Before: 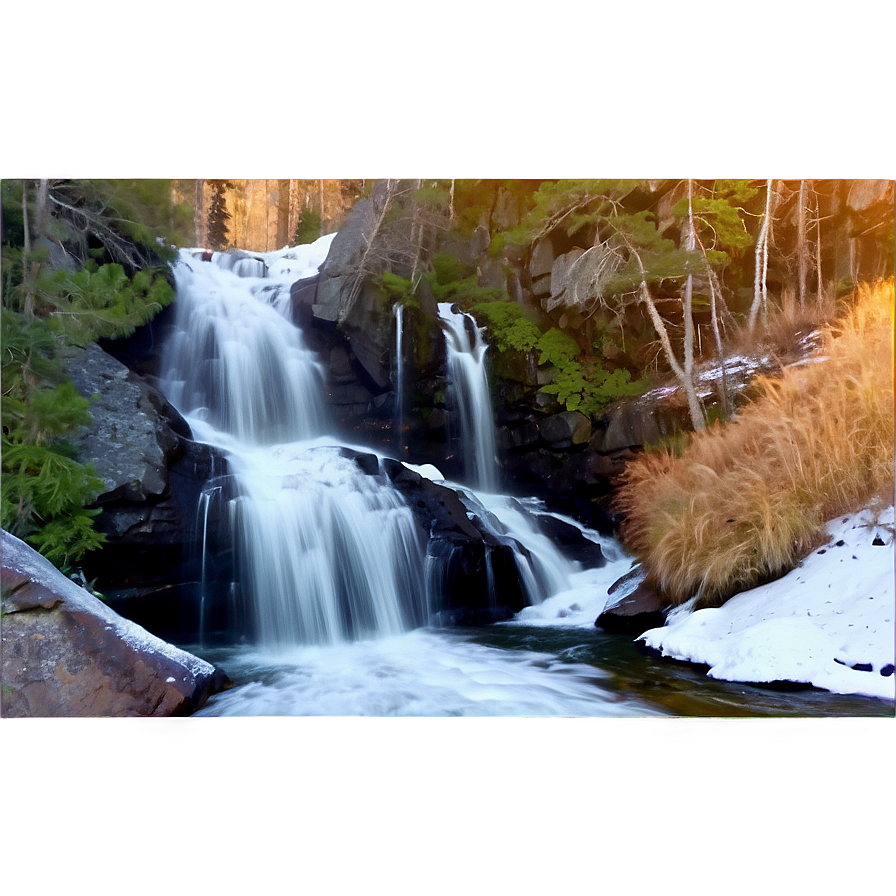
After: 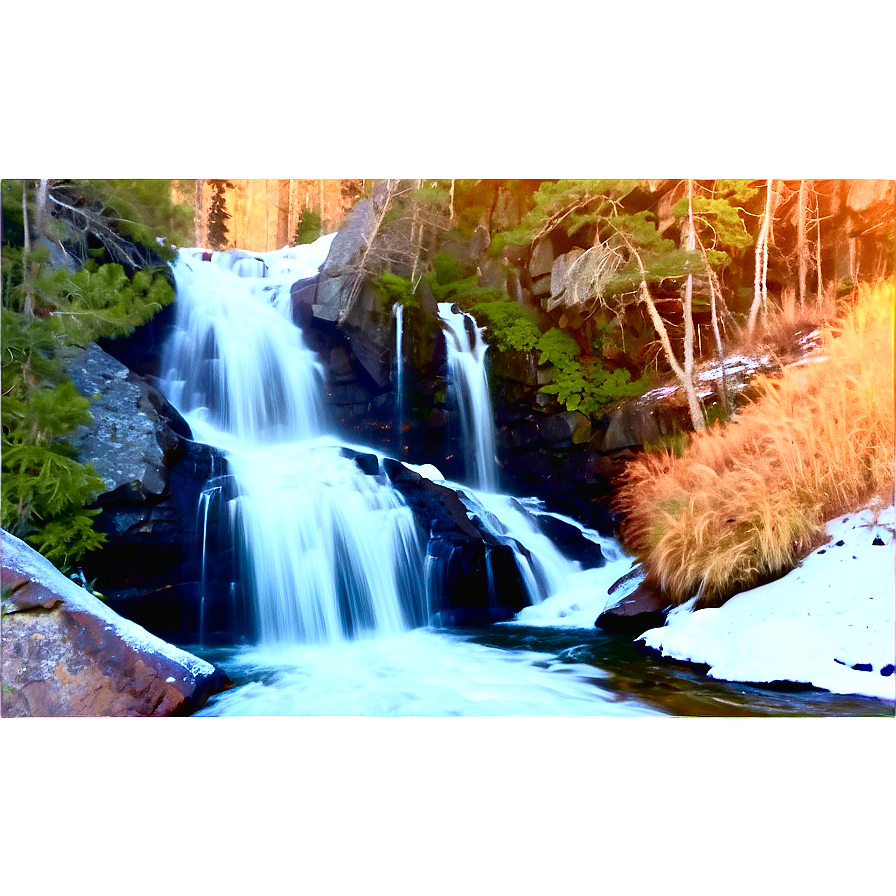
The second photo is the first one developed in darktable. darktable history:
tone curve: curves: ch0 [(0, 0.013) (0.074, 0.044) (0.251, 0.234) (0.472, 0.511) (0.63, 0.752) (0.746, 0.866) (0.899, 0.956) (1, 1)]; ch1 [(0, 0) (0.08, 0.08) (0.347, 0.394) (0.455, 0.441) (0.5, 0.5) (0.517, 0.53) (0.563, 0.611) (0.617, 0.682) (0.756, 0.788) (0.92, 0.92) (1, 1)]; ch2 [(0, 0) (0.096, 0.056) (0.304, 0.204) (0.5, 0.5) (0.539, 0.575) (0.597, 0.644) (0.92, 0.92) (1, 1)], color space Lab, independent channels, preserve colors none
exposure: black level correction 0.001, exposure 0.499 EV, compensate highlight preservation false
